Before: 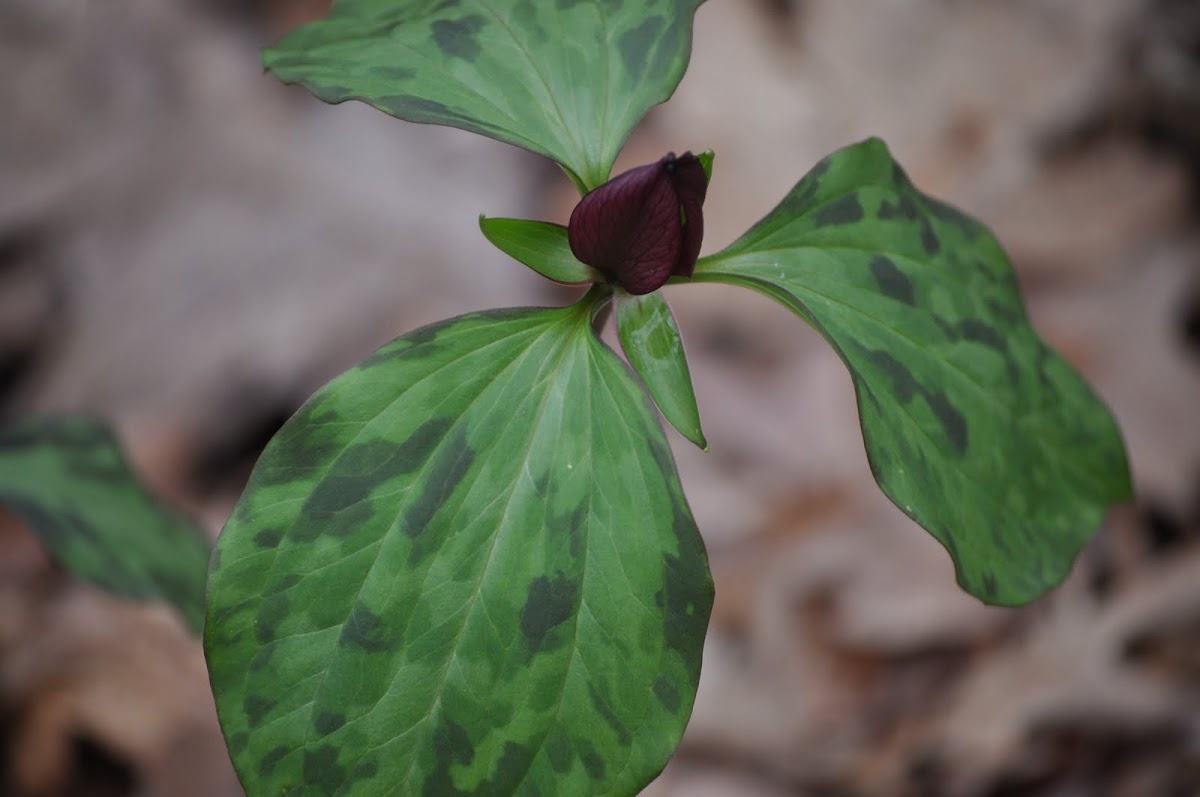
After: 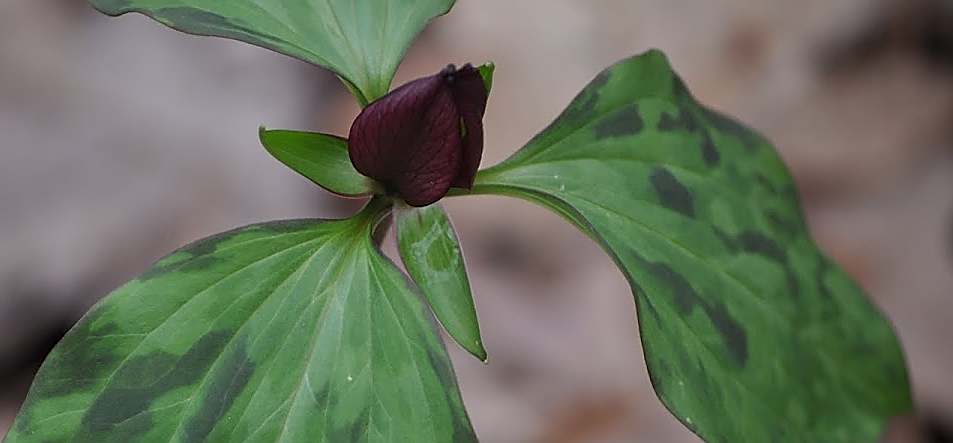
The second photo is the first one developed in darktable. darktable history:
crop: left 18.38%, top 11.092%, right 2.134%, bottom 33.217%
sharpen: radius 1.4, amount 1.25, threshold 0.7
